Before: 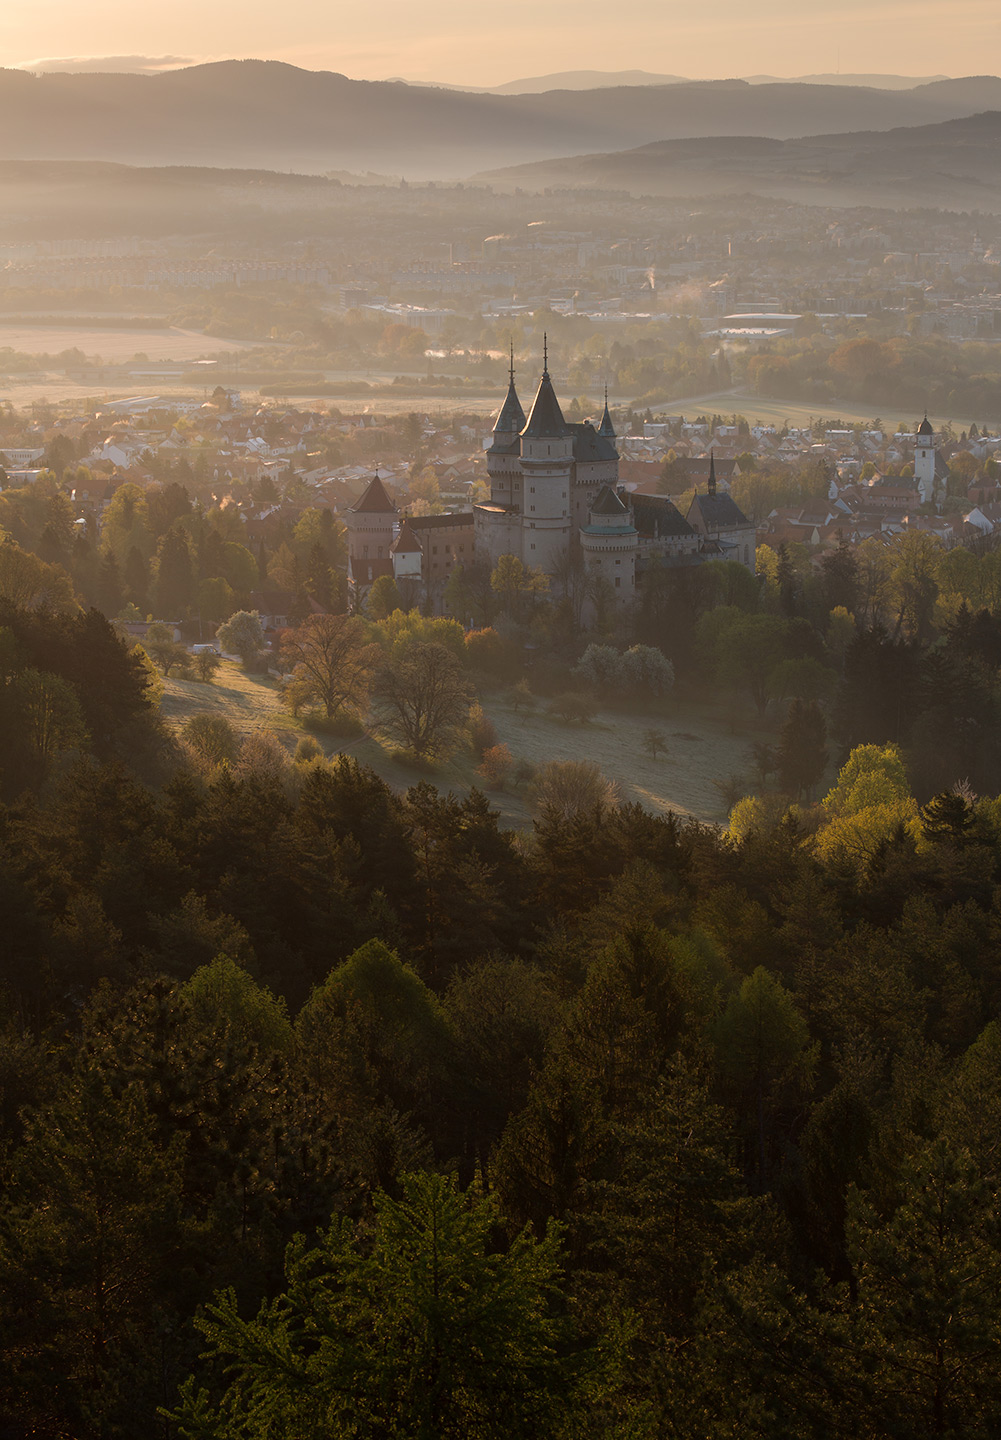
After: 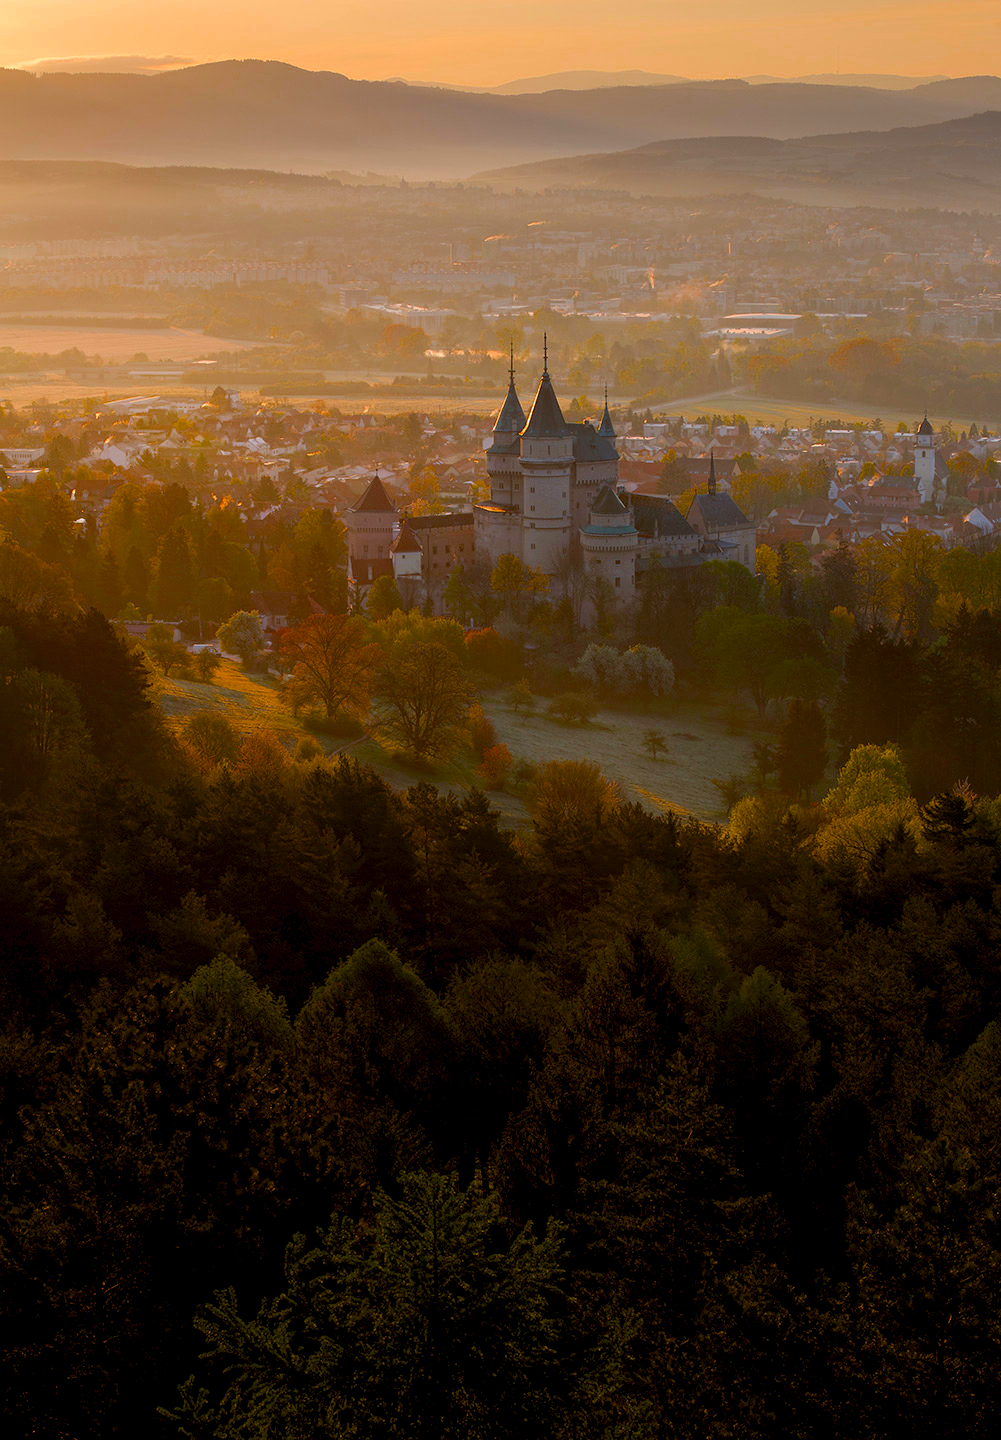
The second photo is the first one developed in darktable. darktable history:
exposure: compensate highlight preservation false
color correction: highlights a* 3.48, highlights b* 2.01, saturation 1.24
color balance rgb: global offset › luminance -0.878%, linear chroma grading › global chroma -0.617%, perceptual saturation grading › global saturation 42.117%, global vibrance 15.8%, saturation formula JzAzBz (2021)
